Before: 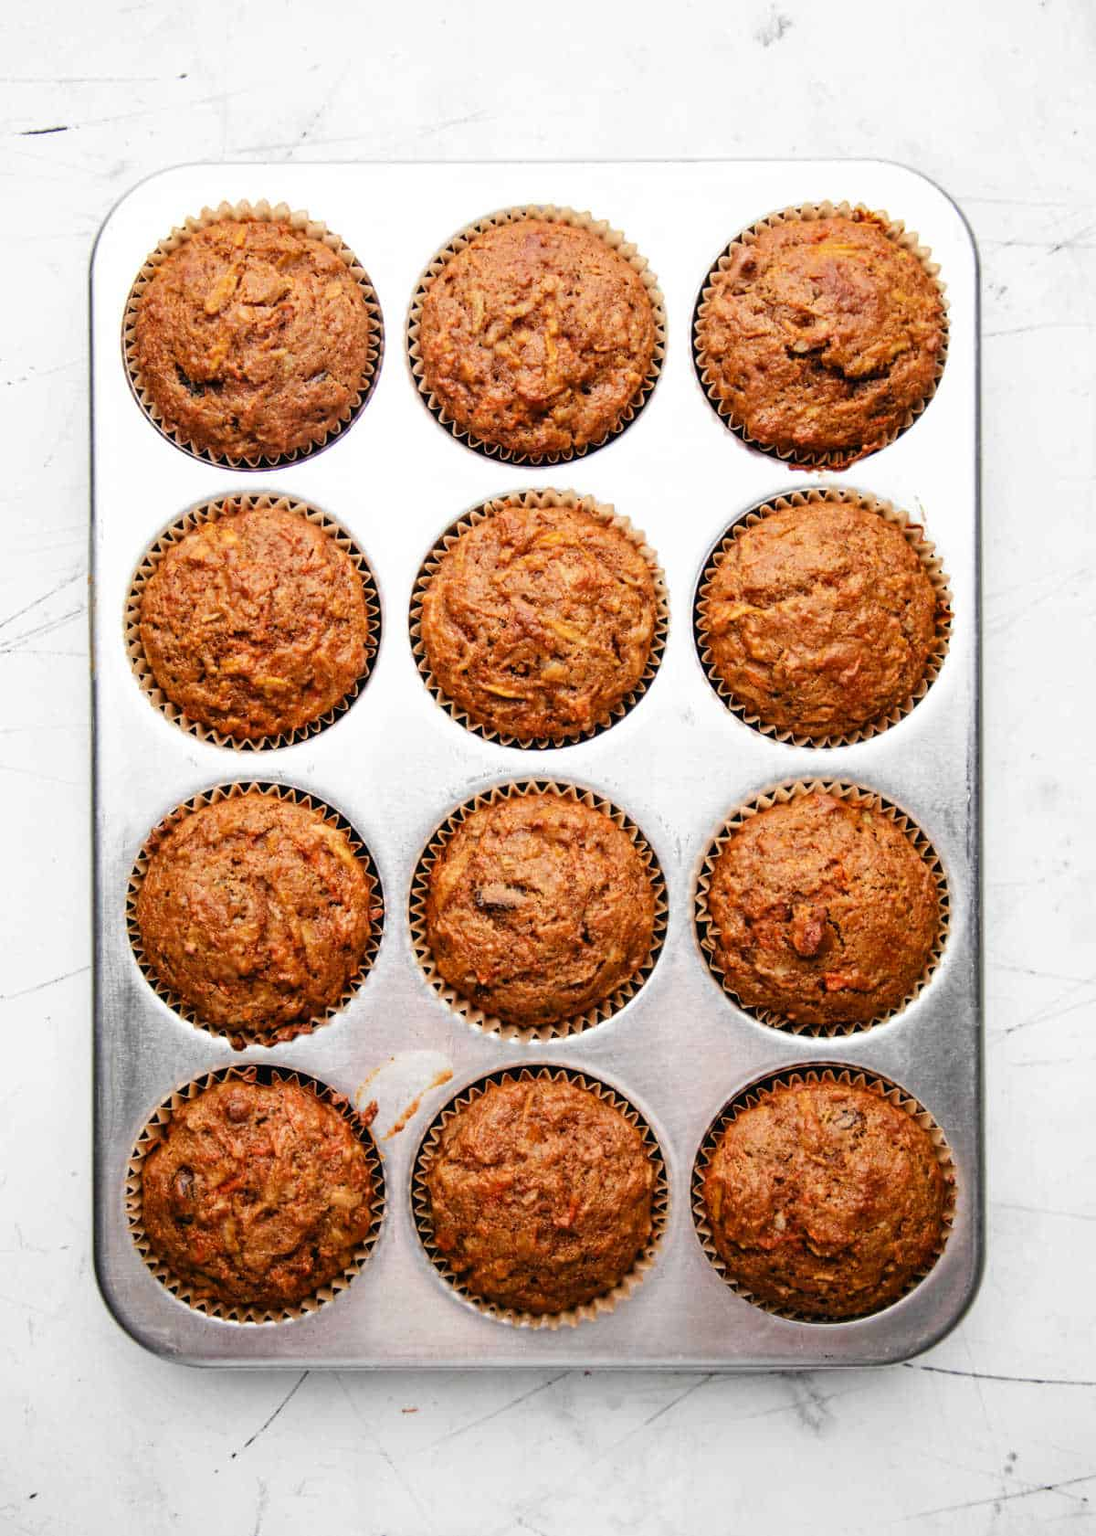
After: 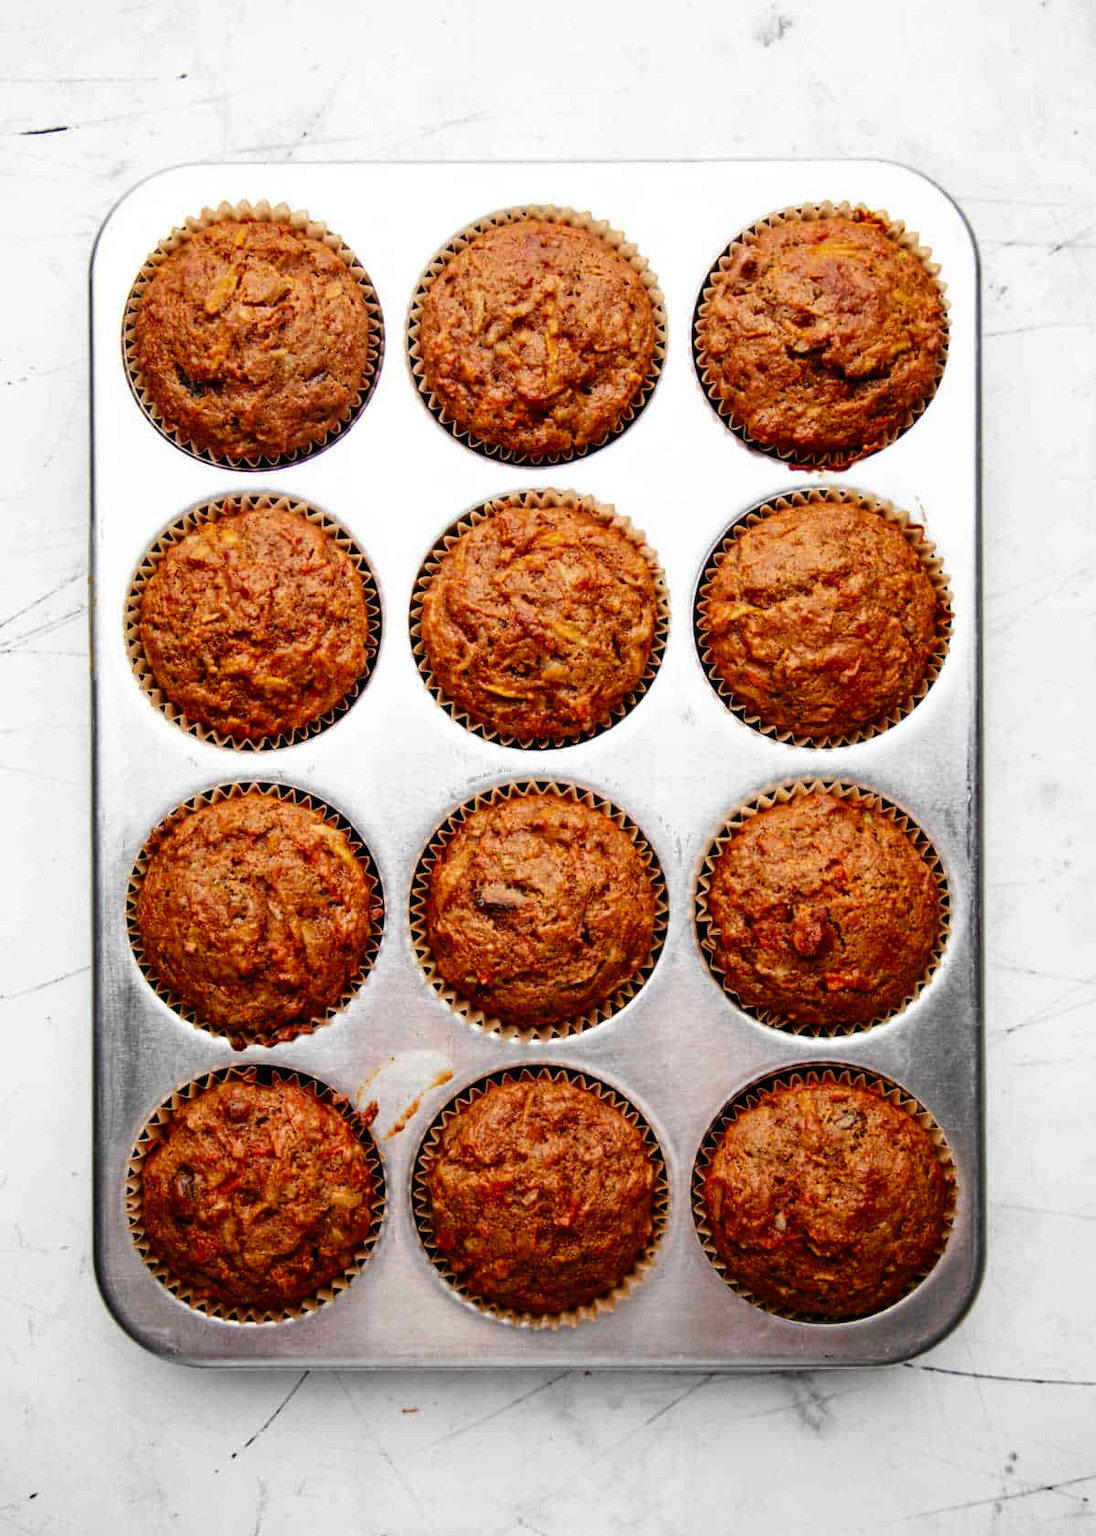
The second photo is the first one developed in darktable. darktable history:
contrast brightness saturation: contrast 0.066, brightness -0.153, saturation 0.119
